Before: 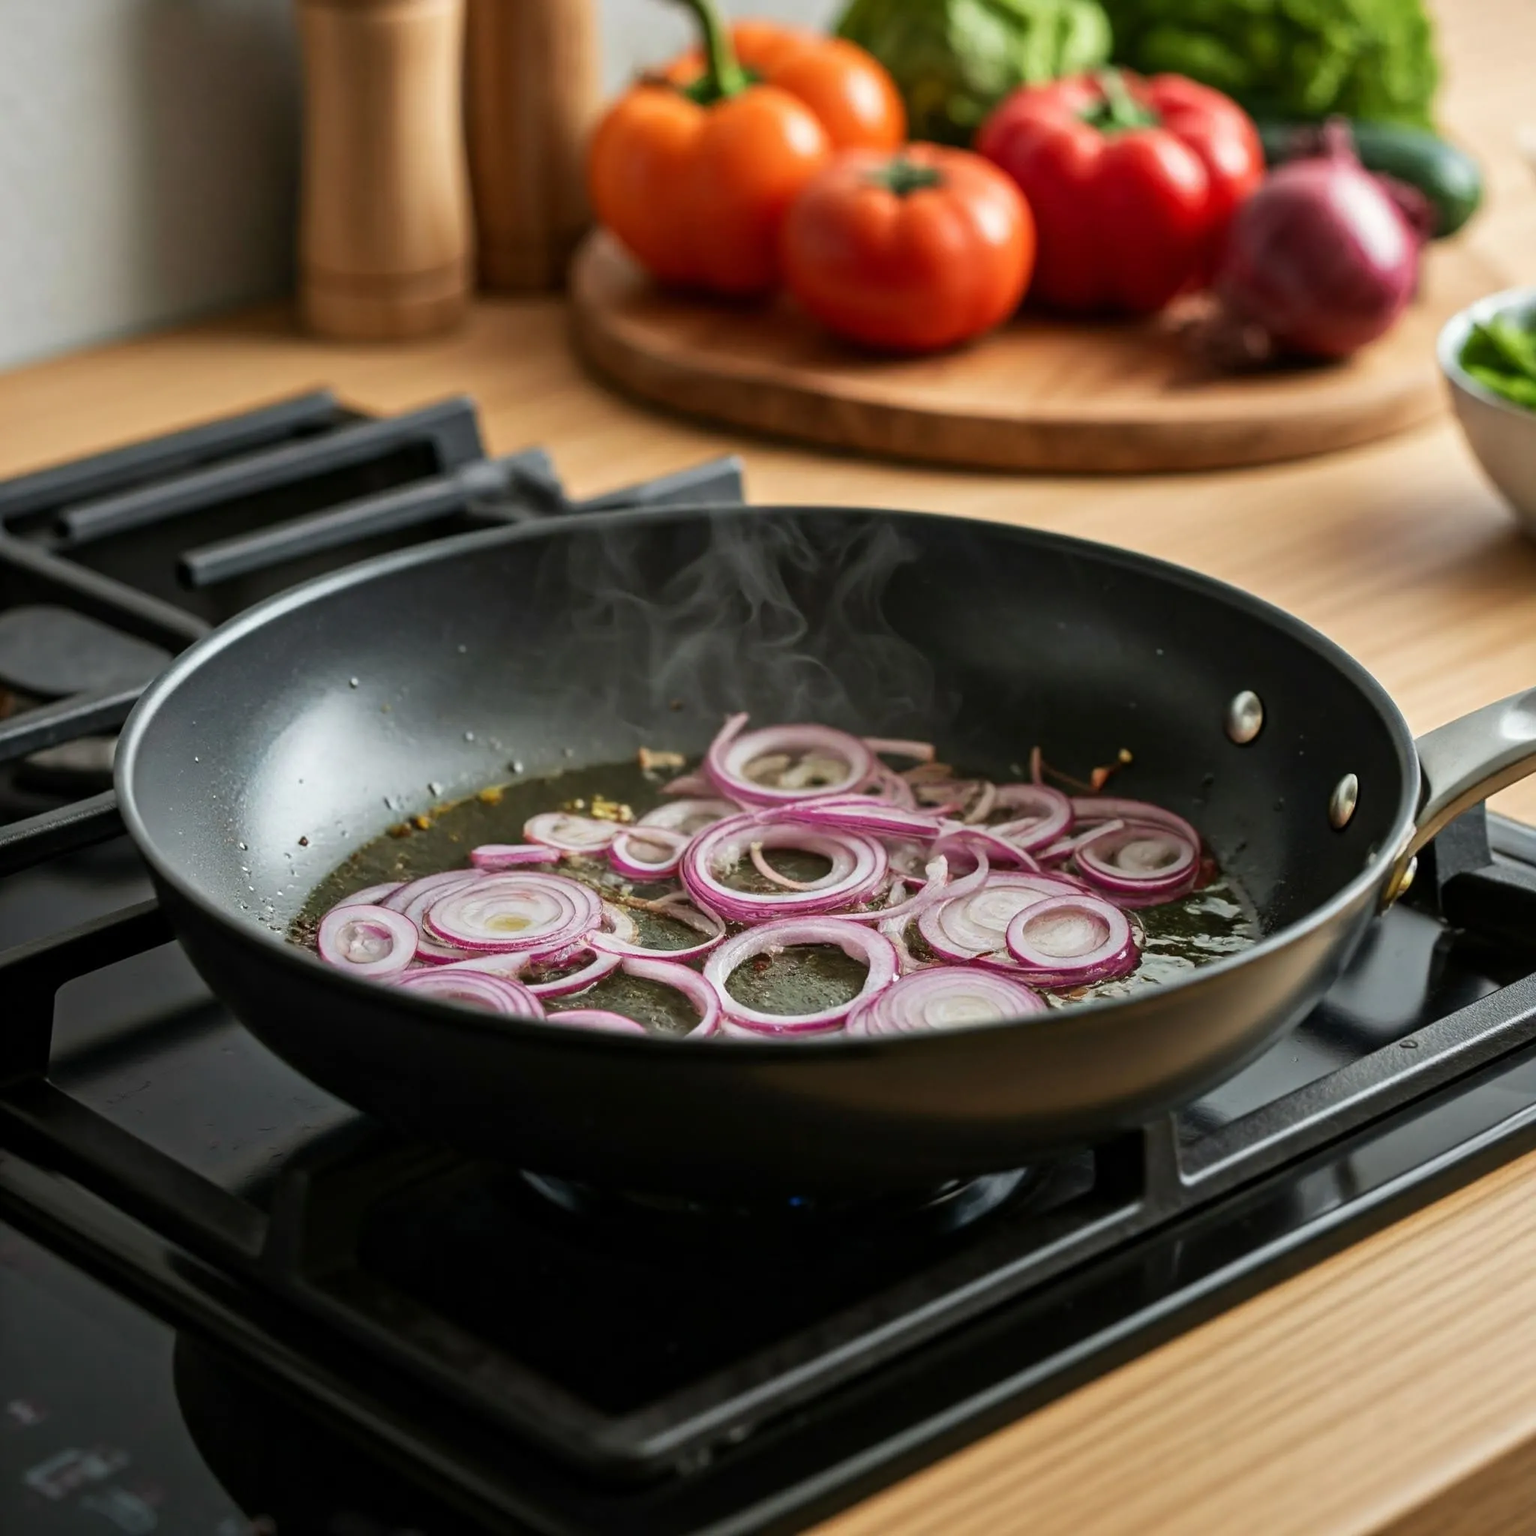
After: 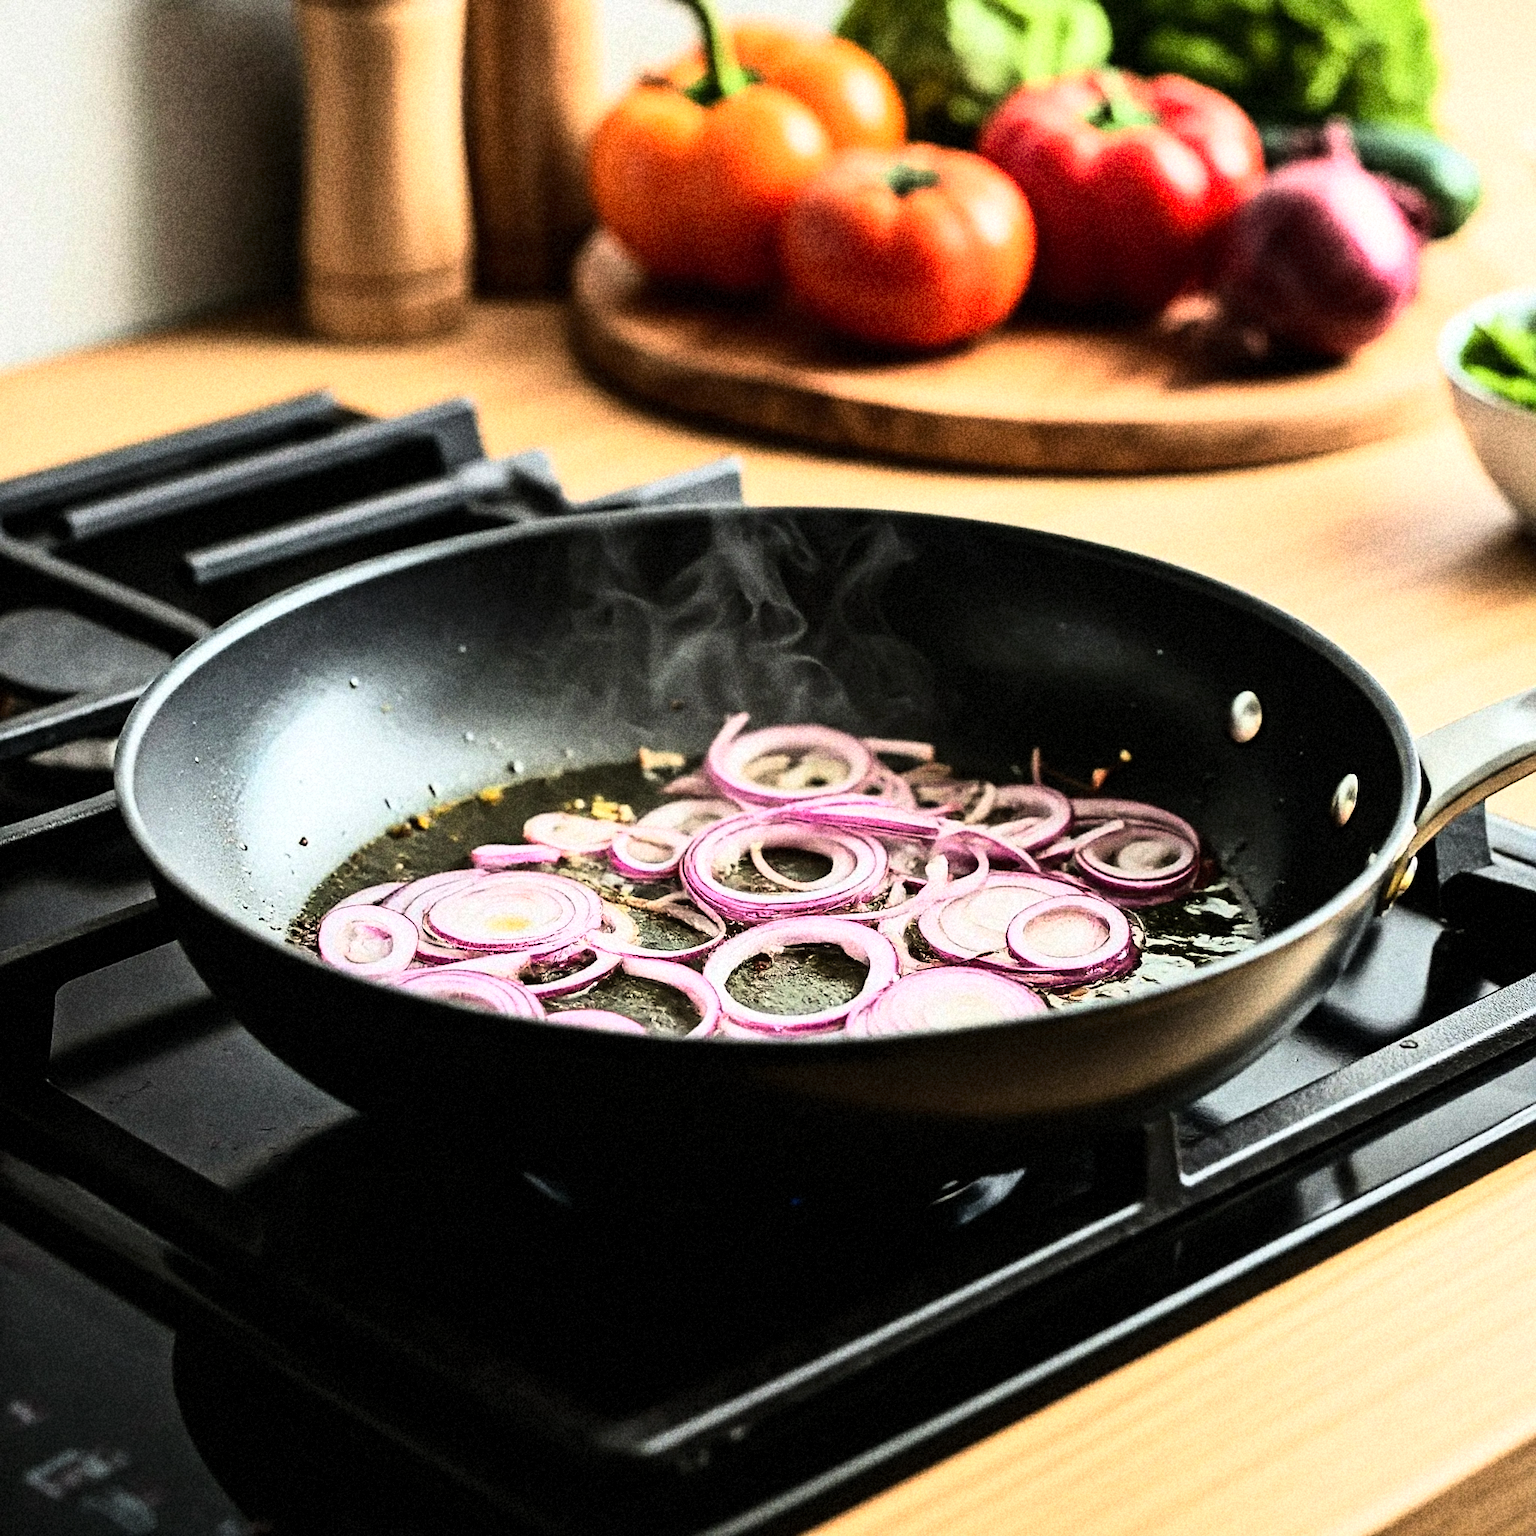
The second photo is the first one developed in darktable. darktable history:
sharpen: on, module defaults
grain: coarseness 14.49 ISO, strength 48.04%, mid-tones bias 35%
rgb curve: curves: ch0 [(0, 0) (0.21, 0.15) (0.24, 0.21) (0.5, 0.75) (0.75, 0.96) (0.89, 0.99) (1, 1)]; ch1 [(0, 0.02) (0.21, 0.13) (0.25, 0.2) (0.5, 0.67) (0.75, 0.9) (0.89, 0.97) (1, 1)]; ch2 [(0, 0.02) (0.21, 0.13) (0.25, 0.2) (0.5, 0.67) (0.75, 0.9) (0.89, 0.97) (1, 1)], compensate middle gray true
